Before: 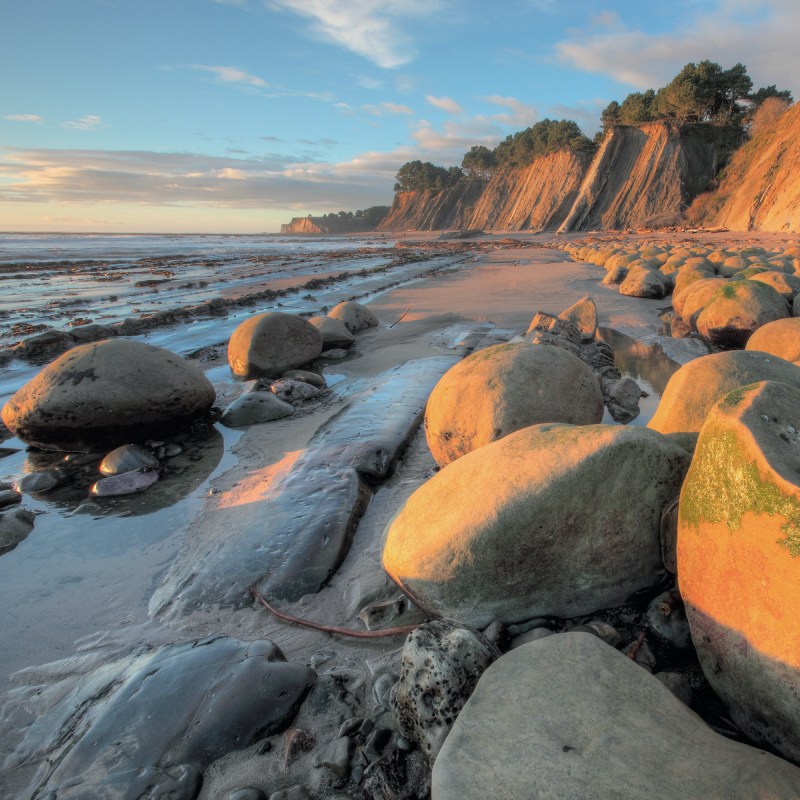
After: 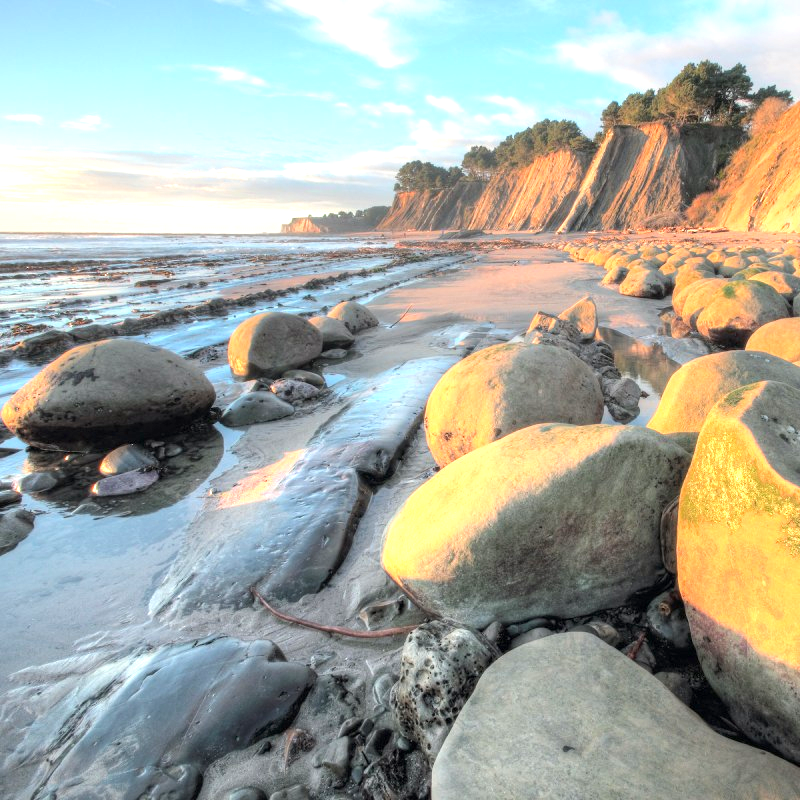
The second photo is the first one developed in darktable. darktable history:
exposure: exposure 1.201 EV, compensate exposure bias true, compensate highlight preservation false
